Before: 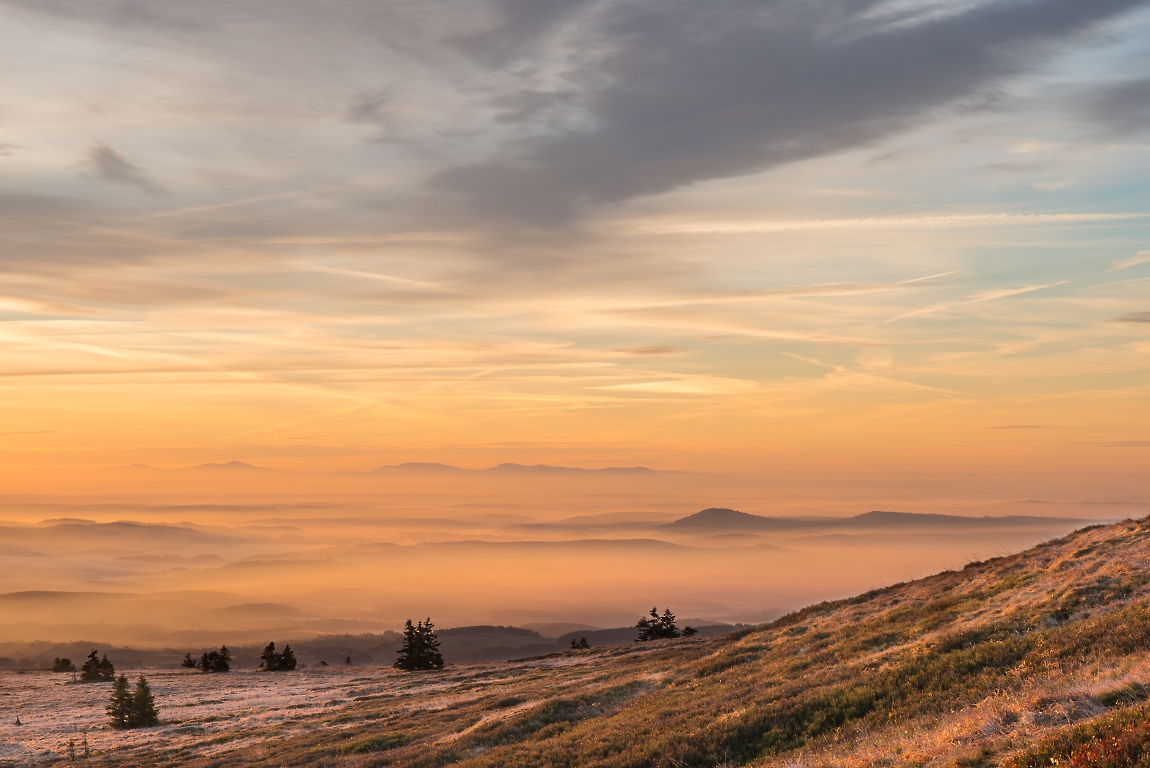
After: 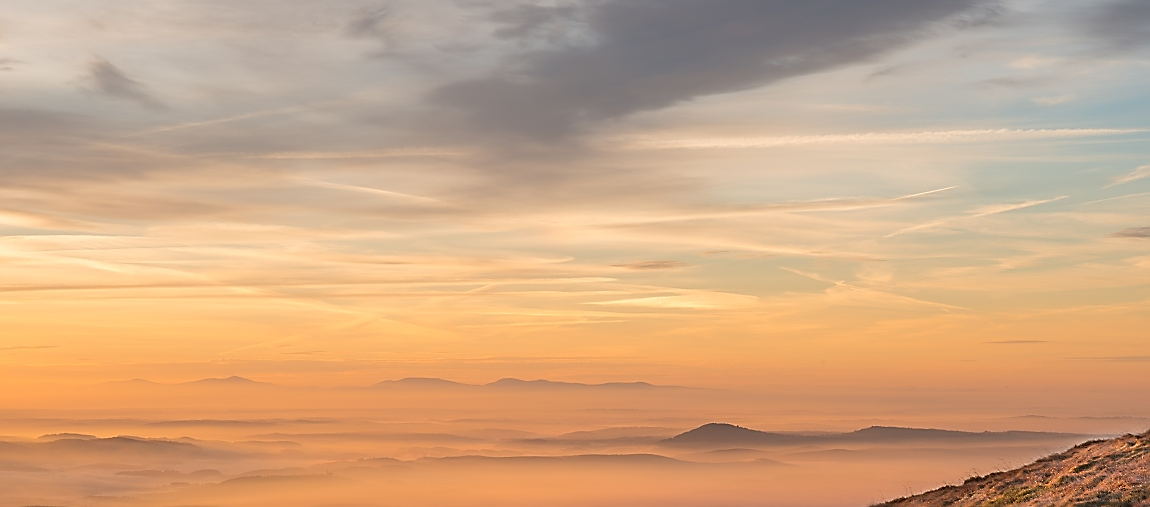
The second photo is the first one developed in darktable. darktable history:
crop: top 11.132%, bottom 22.744%
sharpen: radius 1.42, amount 1.243, threshold 0.657
